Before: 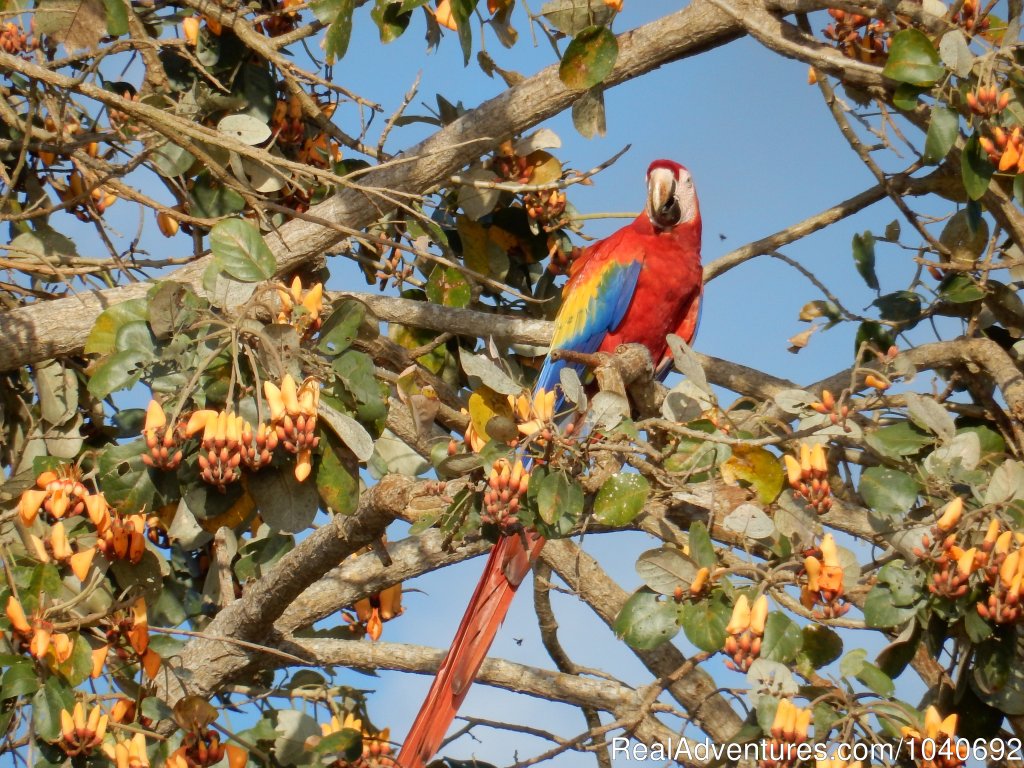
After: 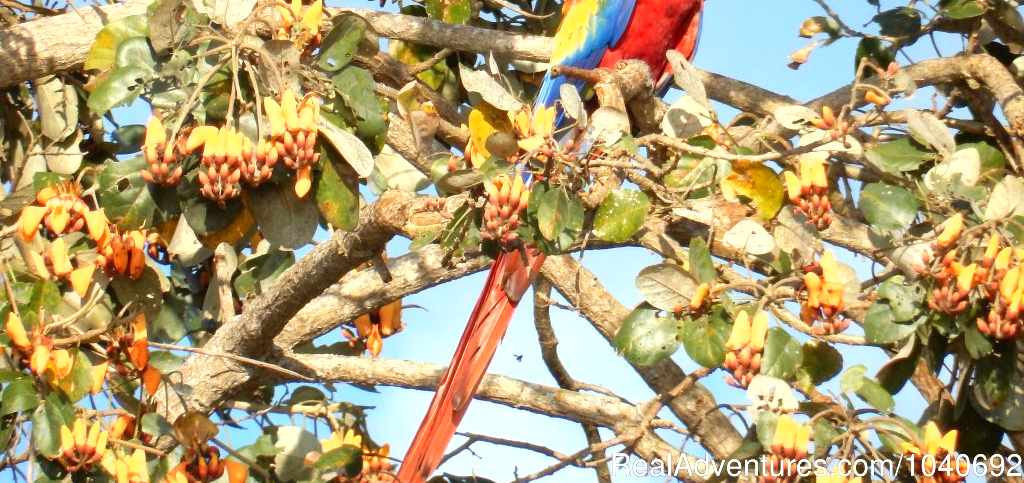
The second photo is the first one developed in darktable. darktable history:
exposure: black level correction 0, exposure 0.893 EV, compensate highlight preservation false
crop and rotate: top 37.021%
shadows and highlights: radius 126.53, shadows 30.57, highlights -31.01, low approximation 0.01, soften with gaussian
